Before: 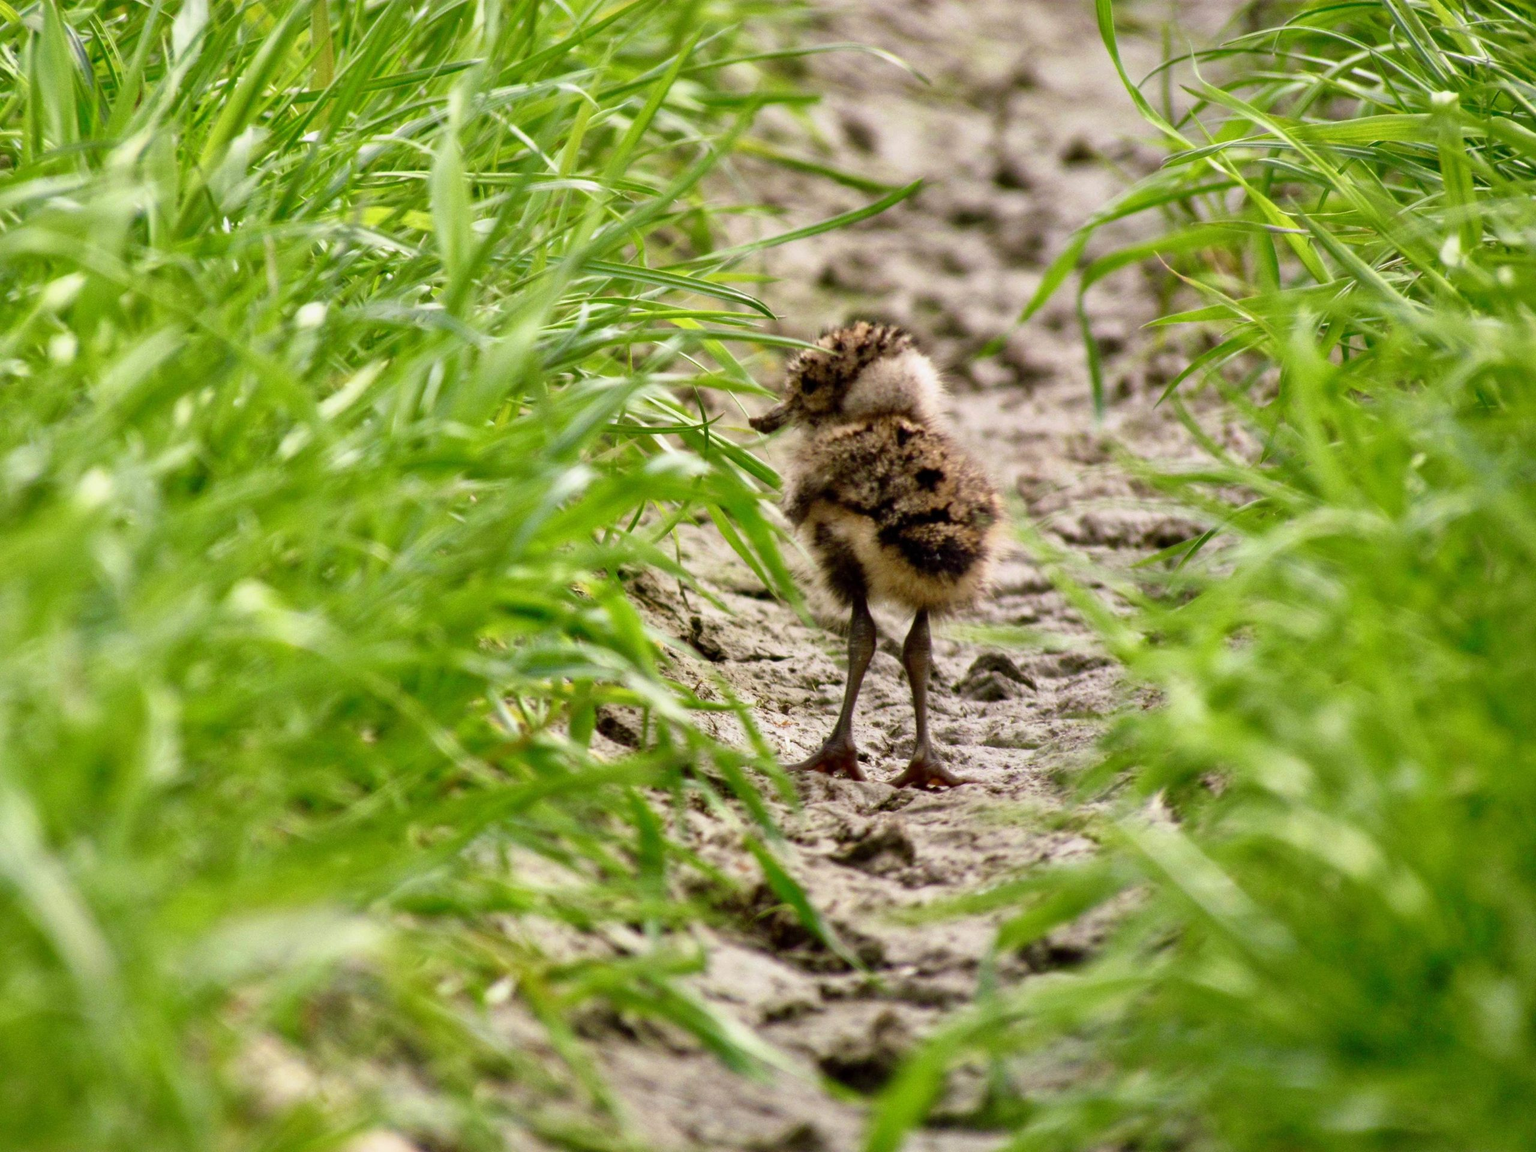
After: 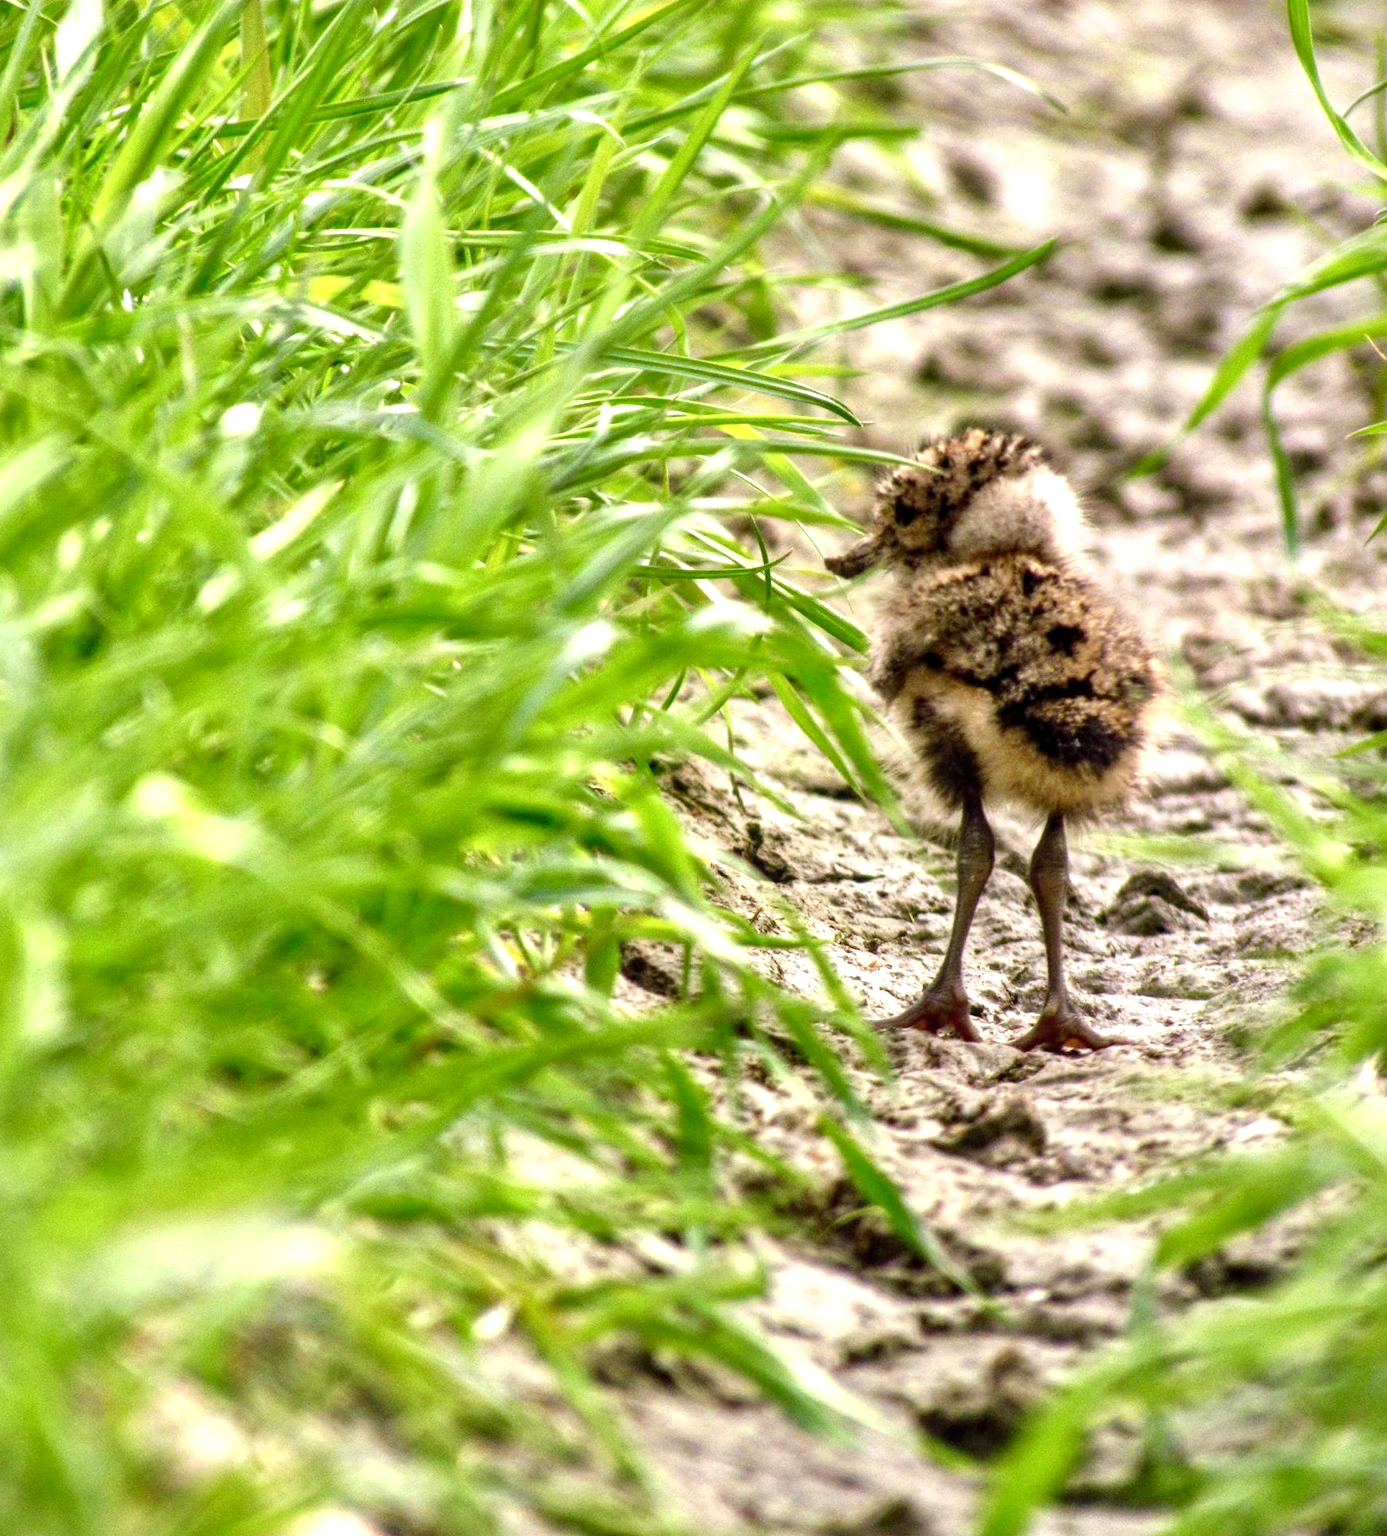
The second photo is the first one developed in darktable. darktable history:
crop and rotate: left 8.53%, right 23.731%
local contrast: on, module defaults
exposure: exposure 0.63 EV, compensate highlight preservation false
